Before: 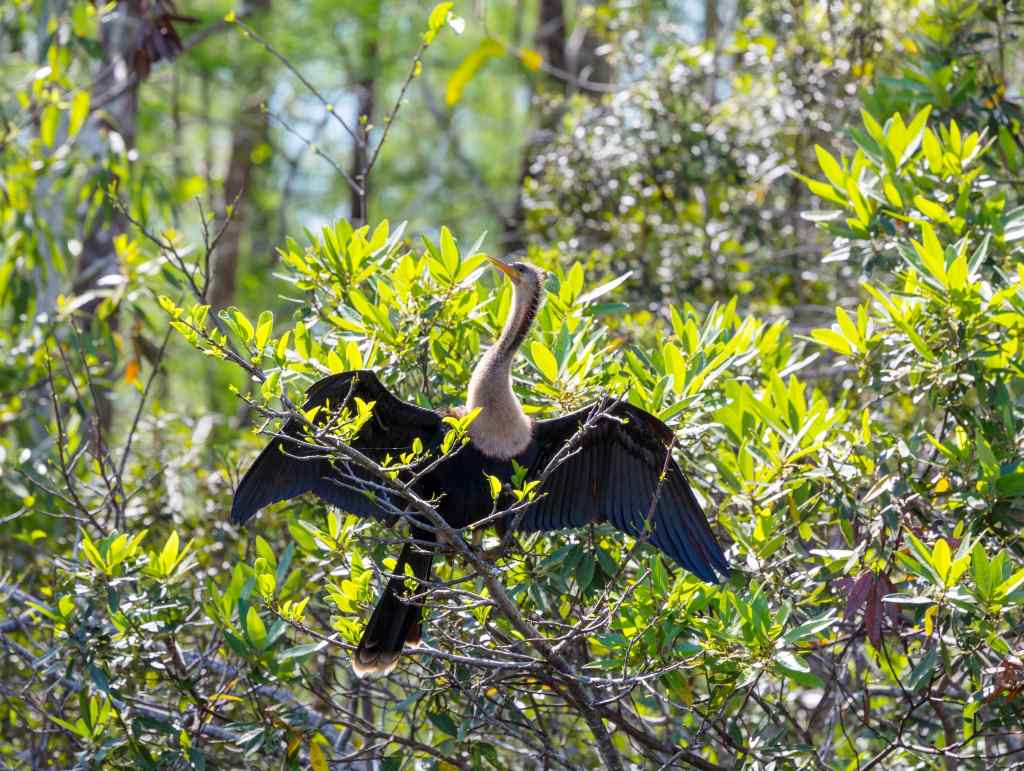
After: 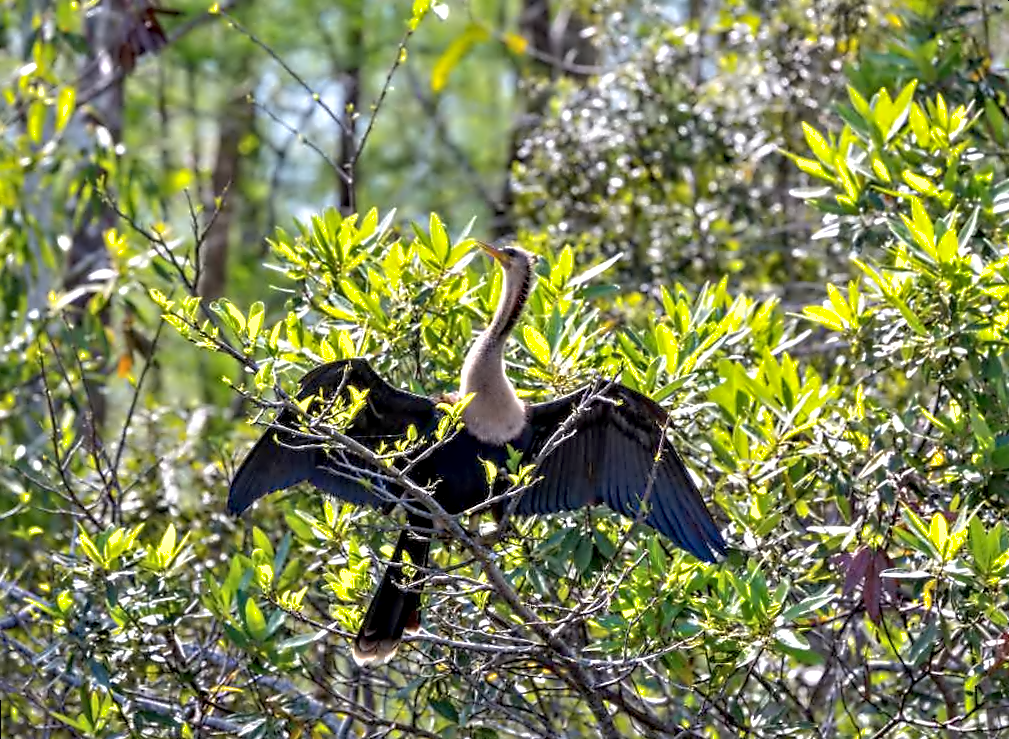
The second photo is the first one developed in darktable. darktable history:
contrast equalizer: octaves 7, y [[0.5, 0.542, 0.583, 0.625, 0.667, 0.708], [0.5 ×6], [0.5 ×6], [0, 0.033, 0.067, 0.1, 0.133, 0.167], [0, 0.05, 0.1, 0.15, 0.2, 0.25]]
shadows and highlights: on, module defaults
color calibration: illuminant custom, x 0.348, y 0.366, temperature 4940.58 K
rotate and perspective: rotation -1.42°, crop left 0.016, crop right 0.984, crop top 0.035, crop bottom 0.965
